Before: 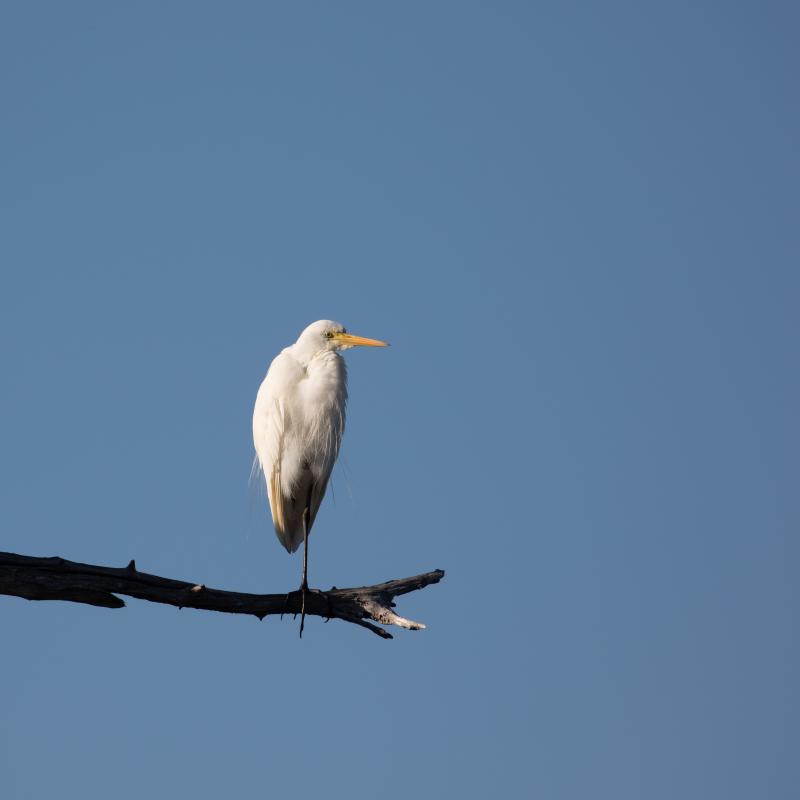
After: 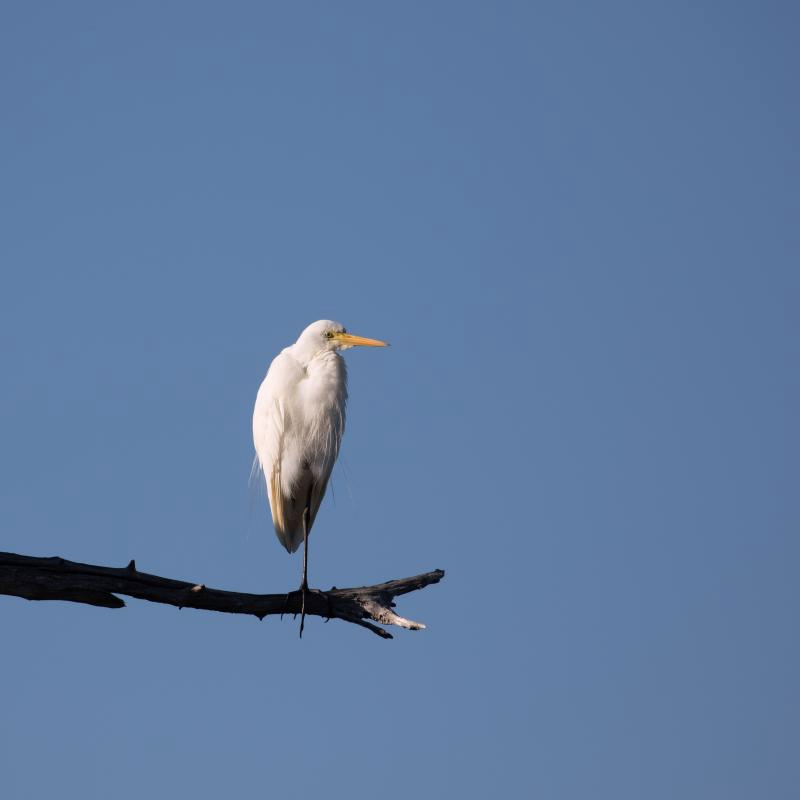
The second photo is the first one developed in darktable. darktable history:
color calibration: illuminant custom, x 0.348, y 0.366, temperature 4959.61 K
